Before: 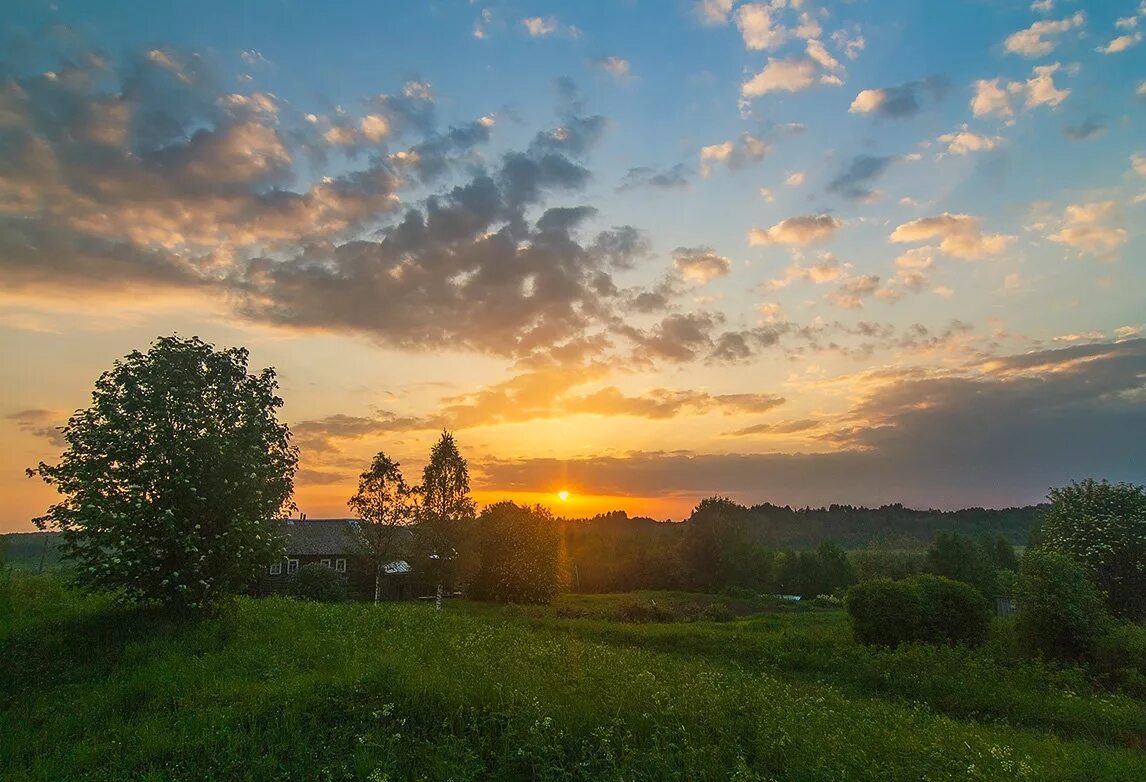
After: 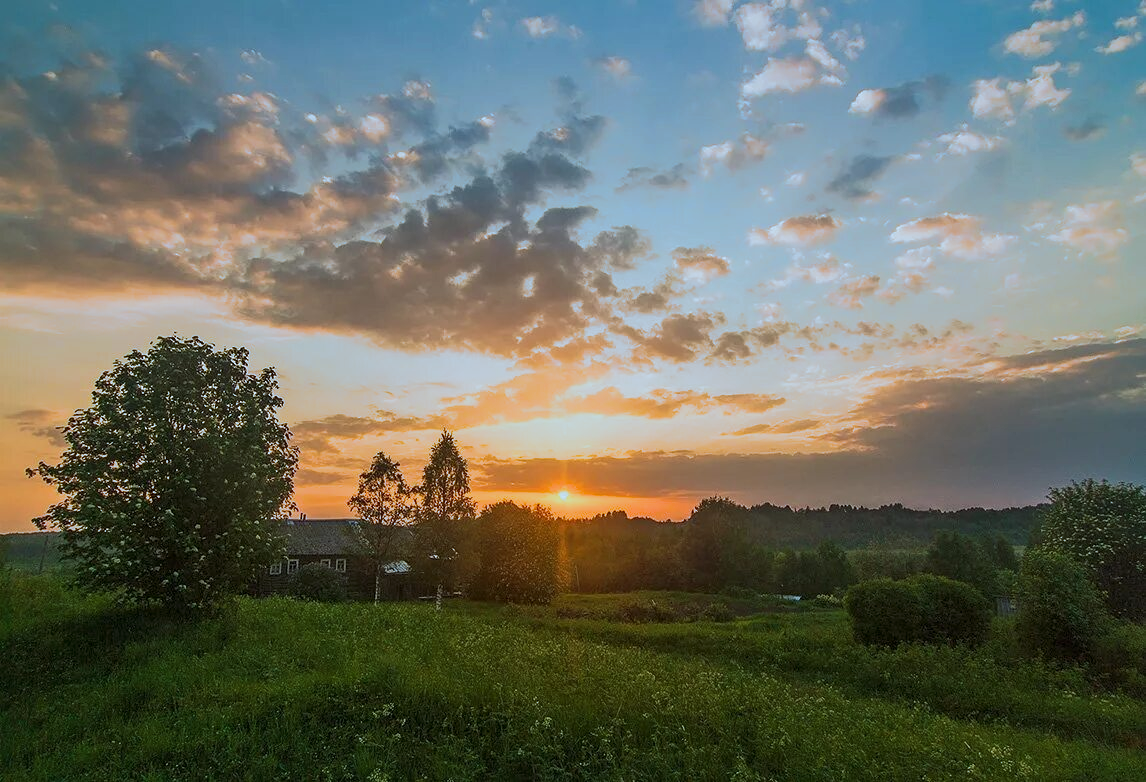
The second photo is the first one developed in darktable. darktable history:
split-toning: shadows › hue 351.18°, shadows › saturation 0.86, highlights › hue 218.82°, highlights › saturation 0.73, balance -19.167
local contrast: mode bilateral grid, contrast 20, coarseness 50, detail 120%, midtone range 0.2
